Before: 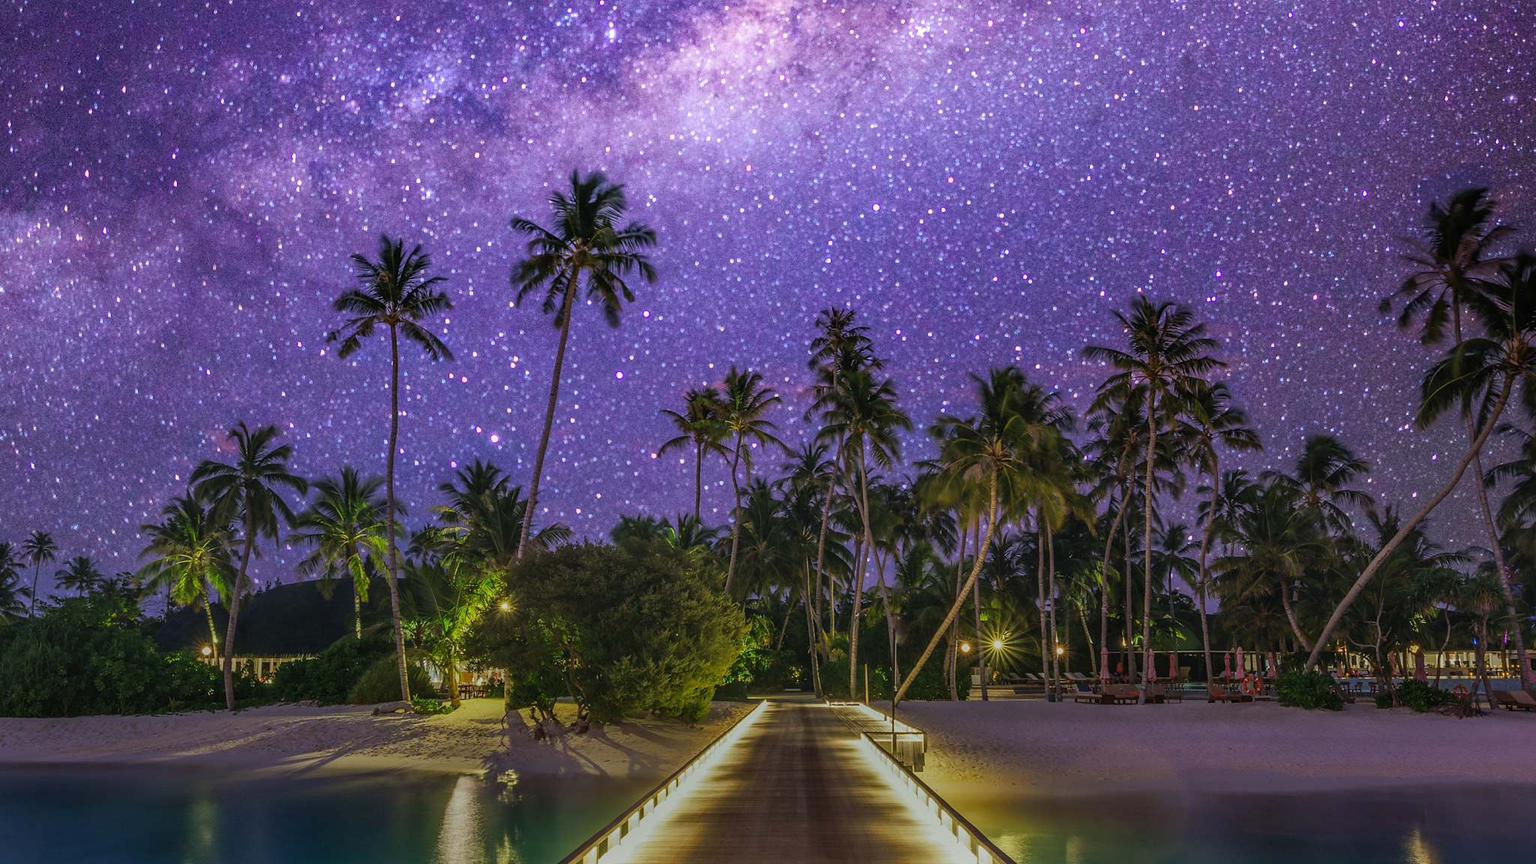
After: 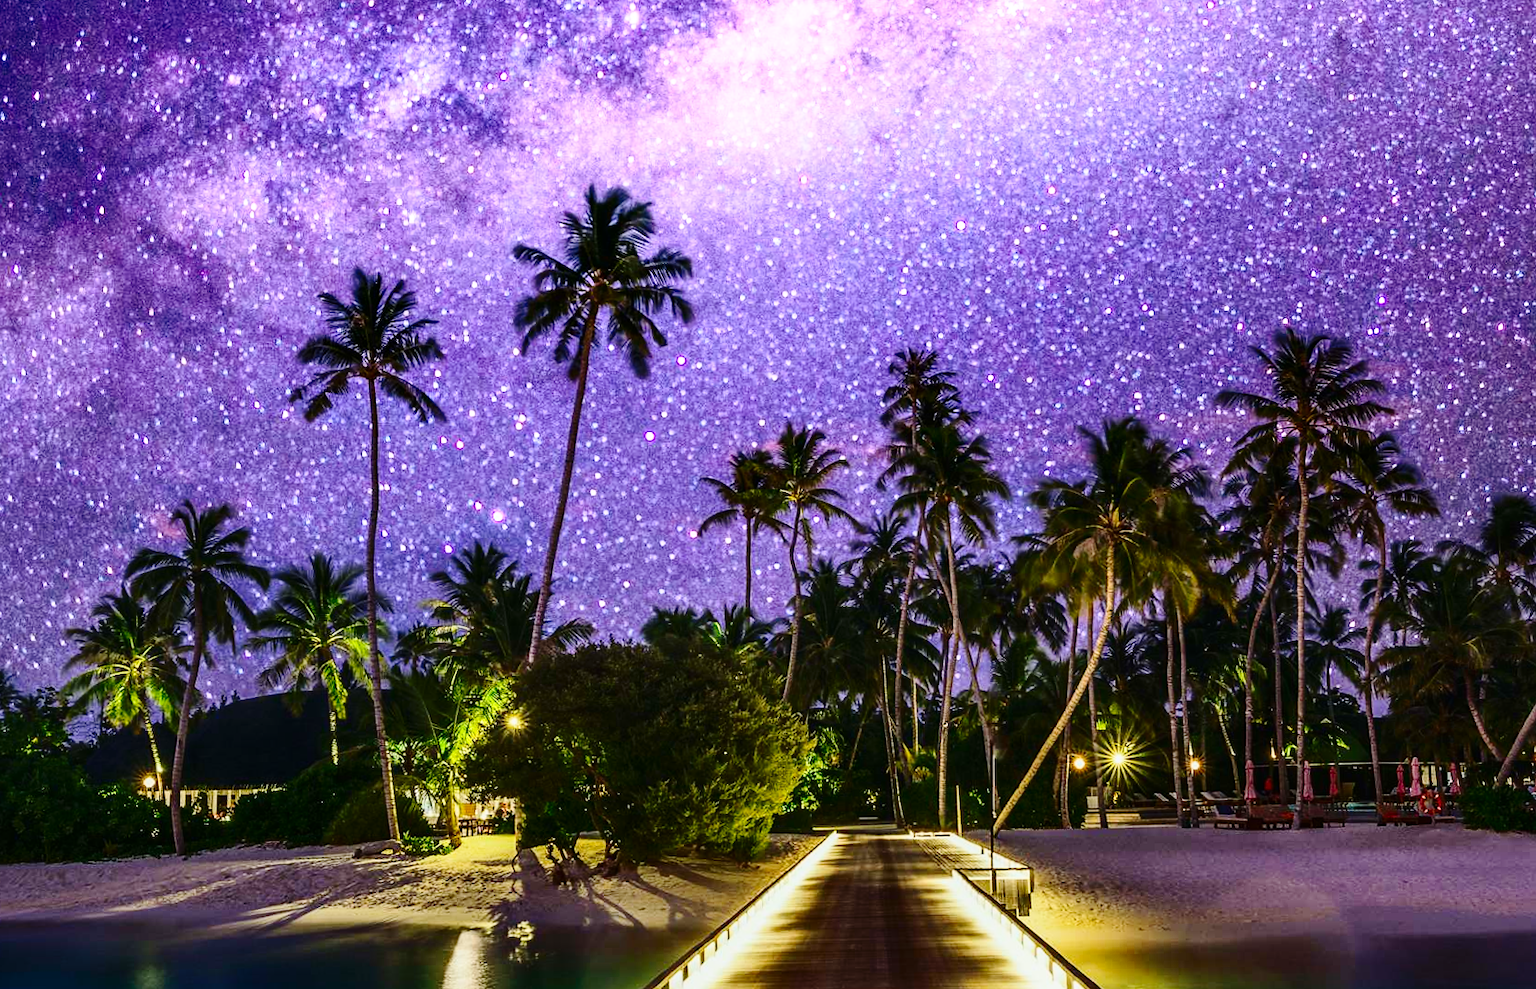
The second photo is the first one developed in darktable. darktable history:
crop and rotate: angle 0.928°, left 4.538%, top 1.158%, right 11.528%, bottom 2.613%
contrast equalizer: y [[0.518, 0.517, 0.501, 0.5, 0.5, 0.5], [0.5 ×6], [0.5 ×6], [0 ×6], [0 ×6]]
color balance rgb: perceptual saturation grading › global saturation 3.829%, global vibrance 9.509%
base curve: curves: ch0 [(0, 0) (0.028, 0.03) (0.121, 0.232) (0.46, 0.748) (0.859, 0.968) (1, 1)], preserve colors none
contrast brightness saturation: contrast 0.299
